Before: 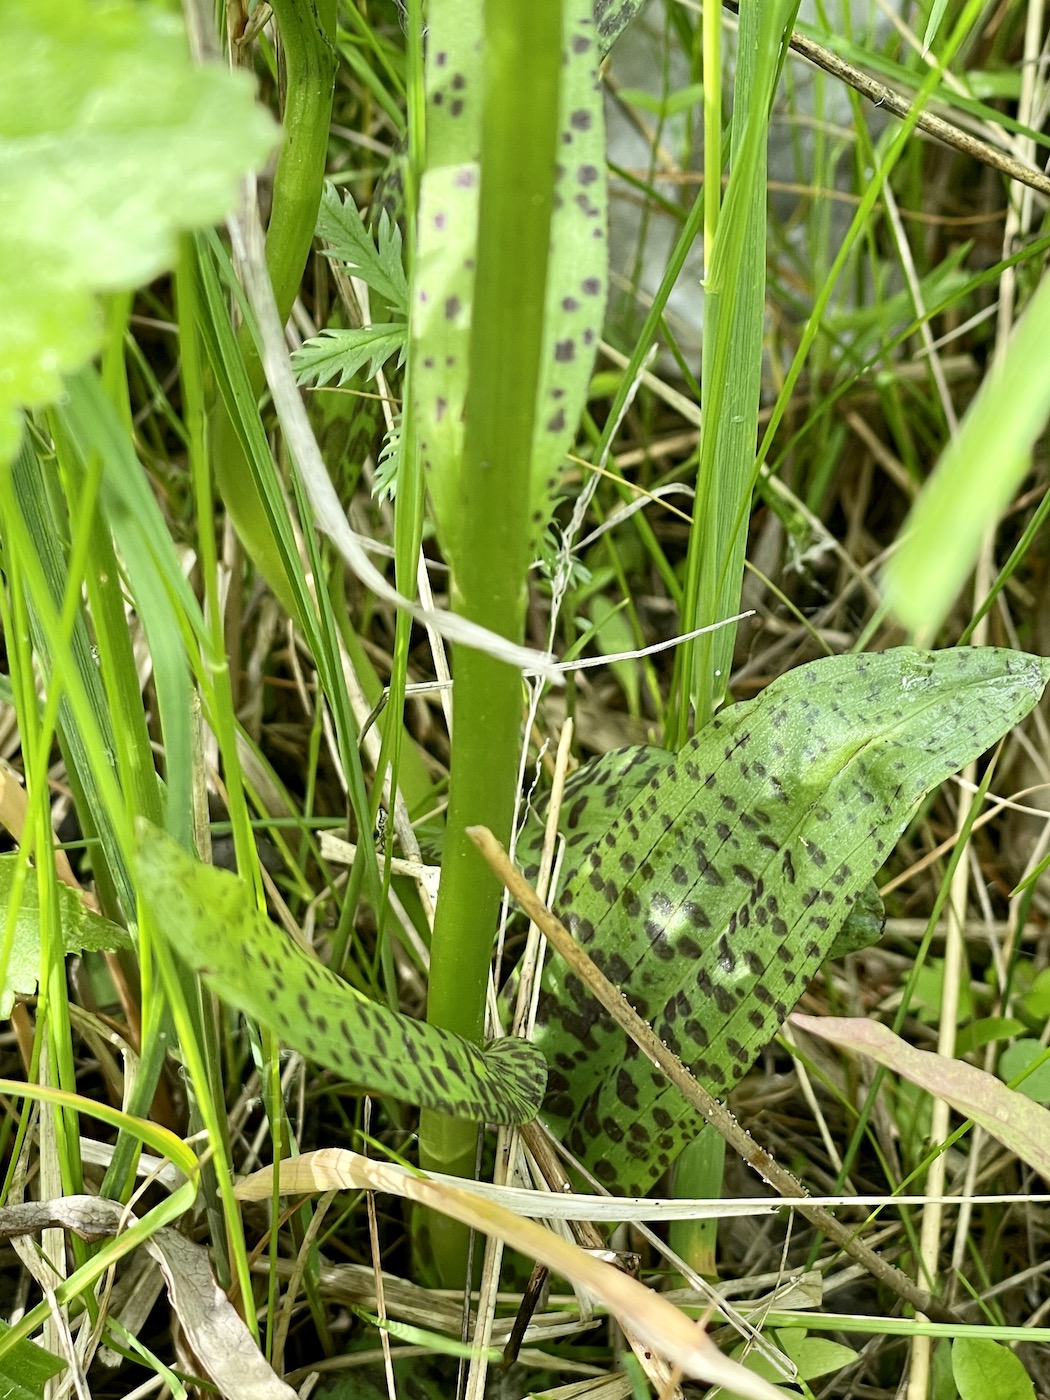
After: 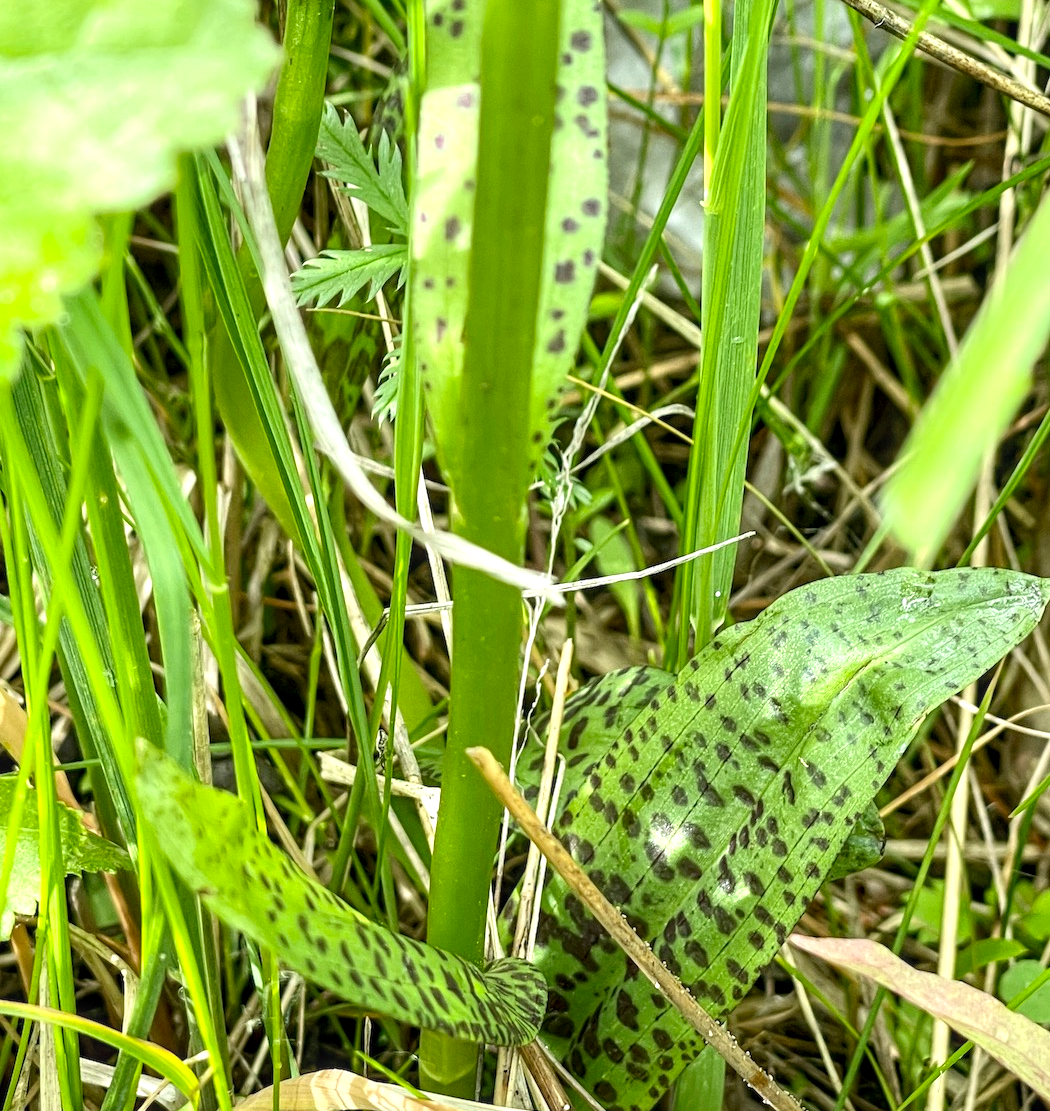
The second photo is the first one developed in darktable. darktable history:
local contrast: detail 130%
crop and rotate: top 5.669%, bottom 14.909%
exposure: exposure 0.299 EV, compensate highlight preservation false
